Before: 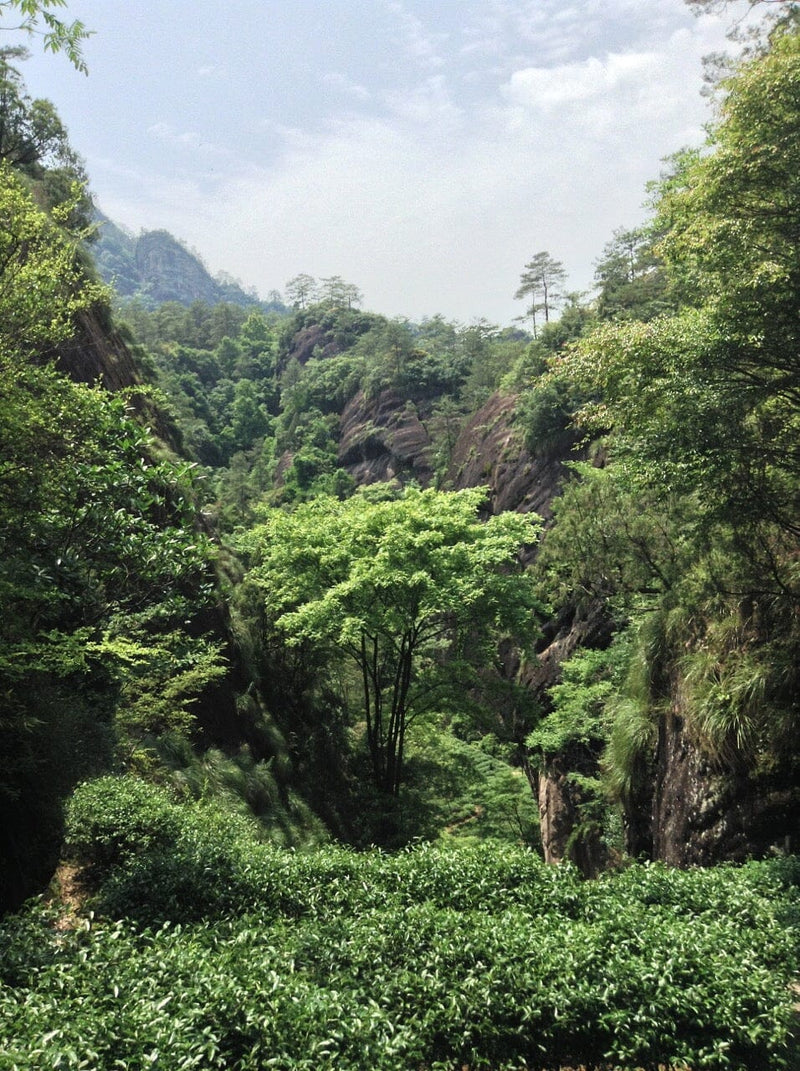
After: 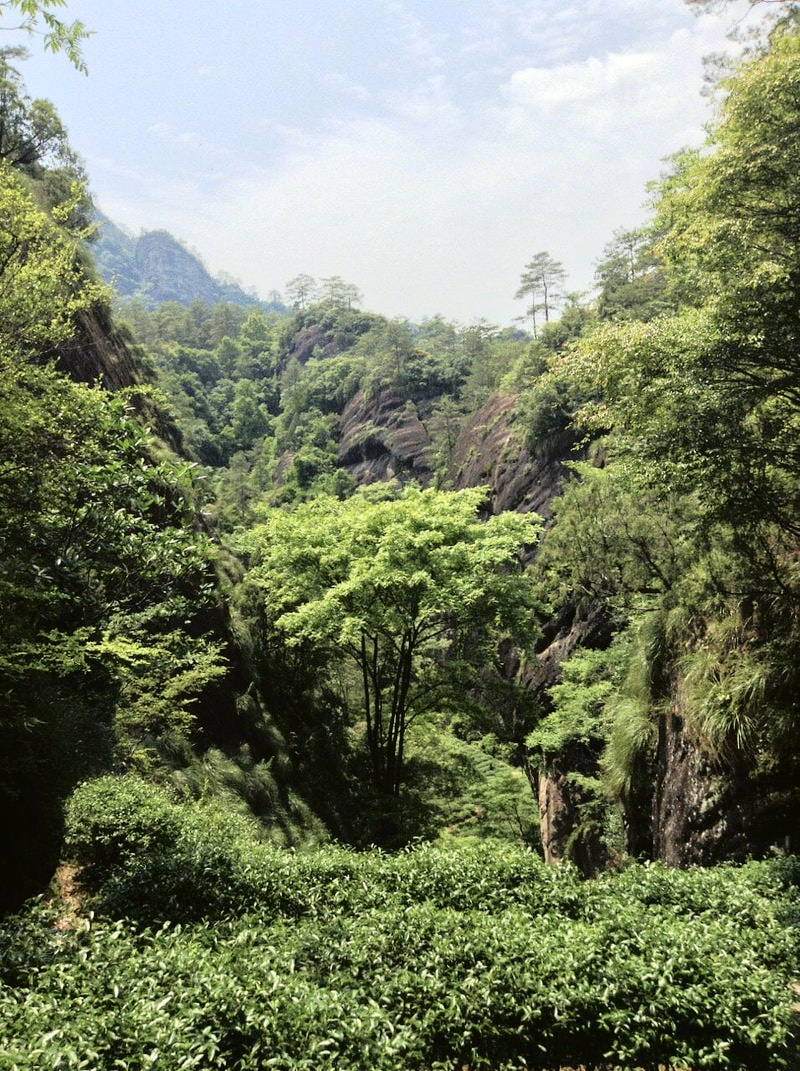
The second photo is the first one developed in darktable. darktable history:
tone curve: curves: ch0 [(0, 0.01) (0.058, 0.039) (0.159, 0.117) (0.282, 0.327) (0.45, 0.534) (0.676, 0.751) (0.89, 0.919) (1, 1)]; ch1 [(0, 0) (0.094, 0.081) (0.285, 0.299) (0.385, 0.403) (0.447, 0.455) (0.495, 0.496) (0.544, 0.552) (0.589, 0.612) (0.722, 0.728) (1, 1)]; ch2 [(0, 0) (0.257, 0.217) (0.43, 0.421) (0.498, 0.507) (0.531, 0.544) (0.56, 0.579) (0.625, 0.642) (1, 1)], color space Lab, independent channels, preserve colors none
